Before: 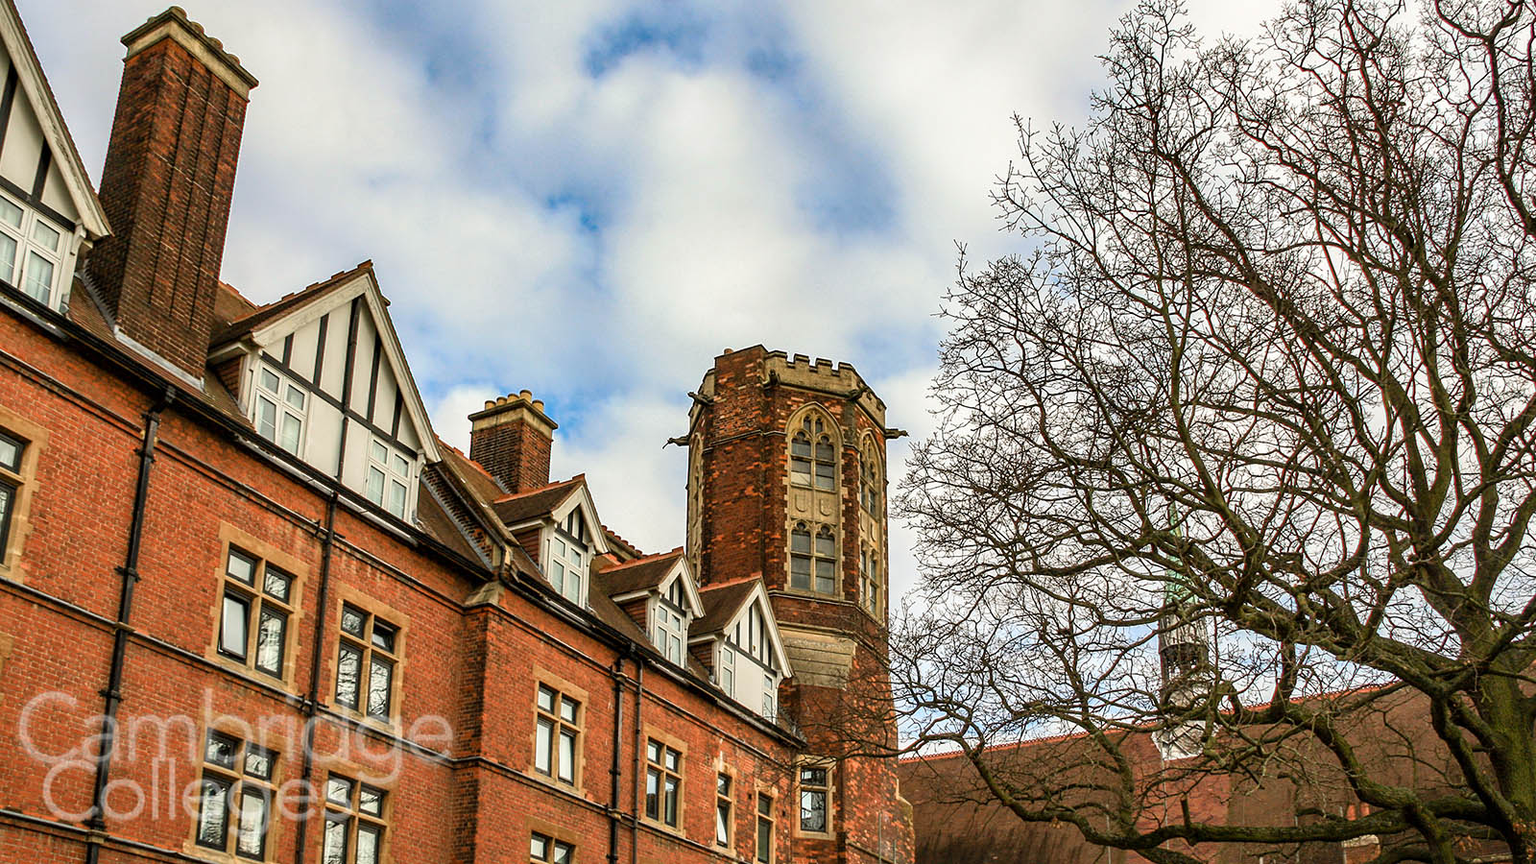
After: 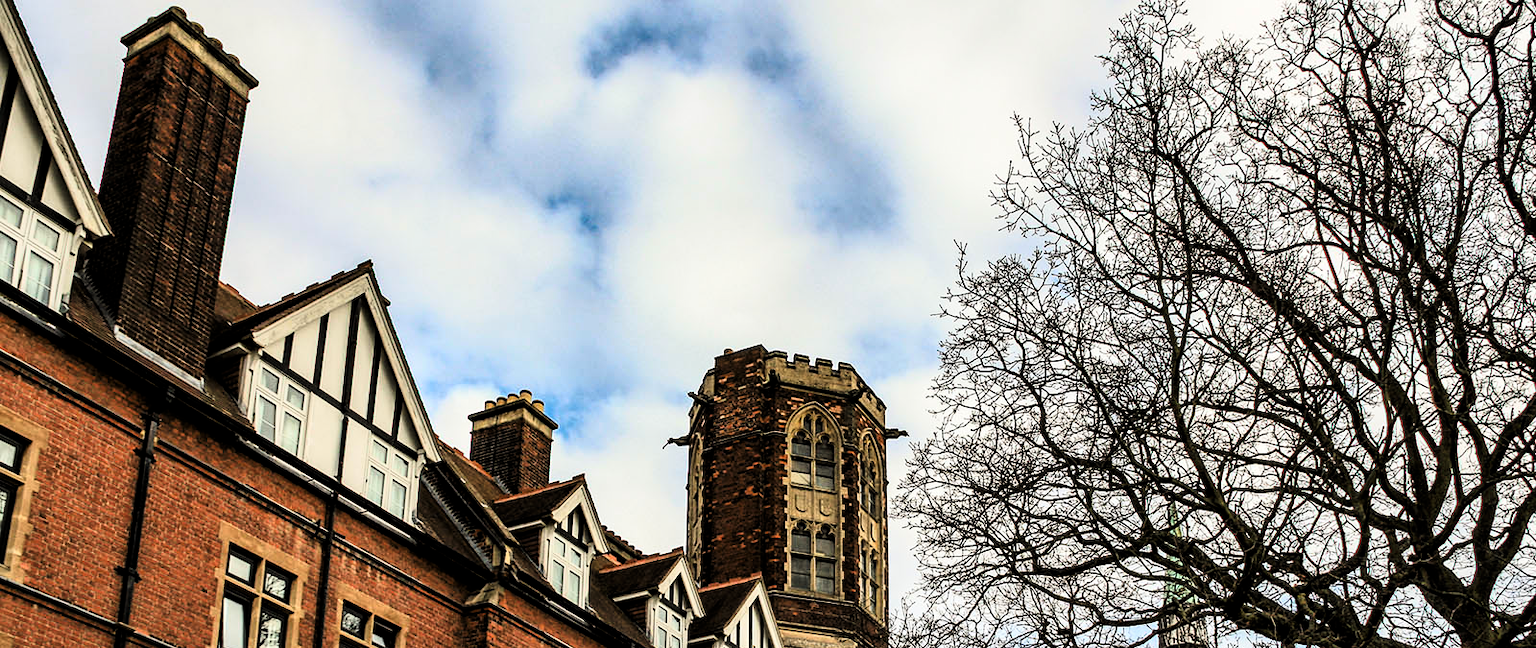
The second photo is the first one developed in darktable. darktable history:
crop: bottom 24.988%
tone curve: curves: ch0 [(0, 0) (0.078, 0) (0.241, 0.056) (0.59, 0.574) (0.802, 0.868) (1, 1)], color space Lab, linked channels, preserve colors none
tone equalizer: on, module defaults
